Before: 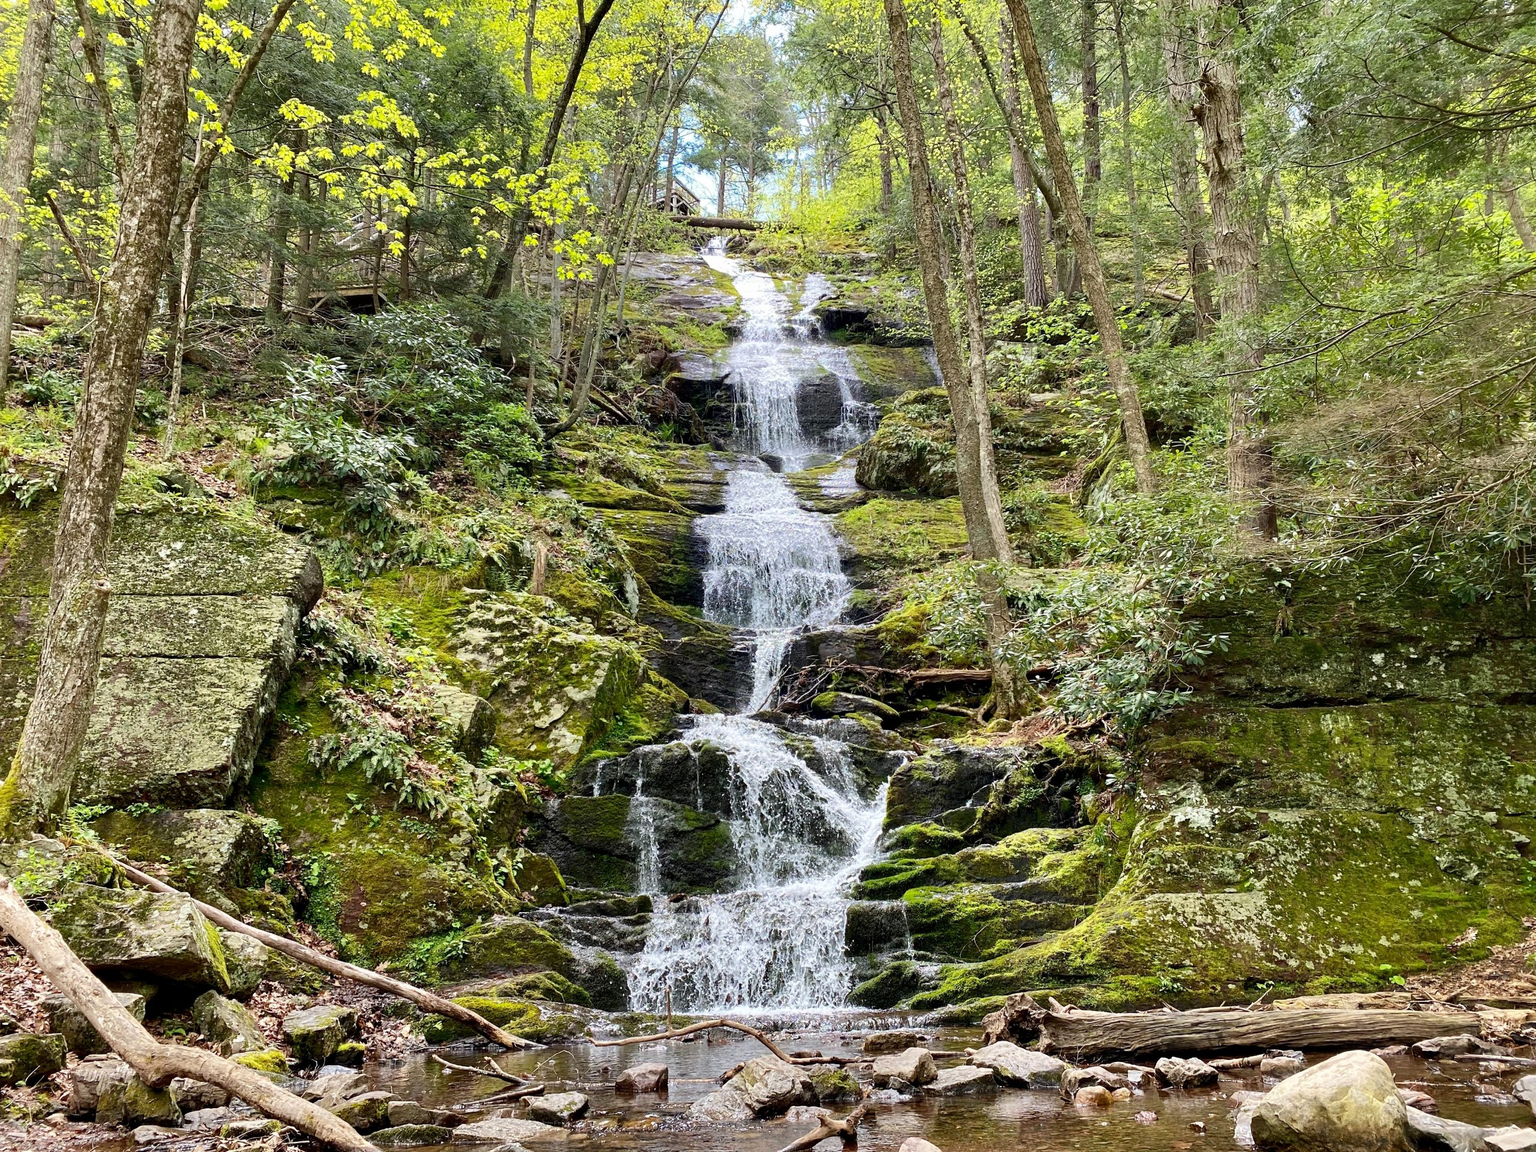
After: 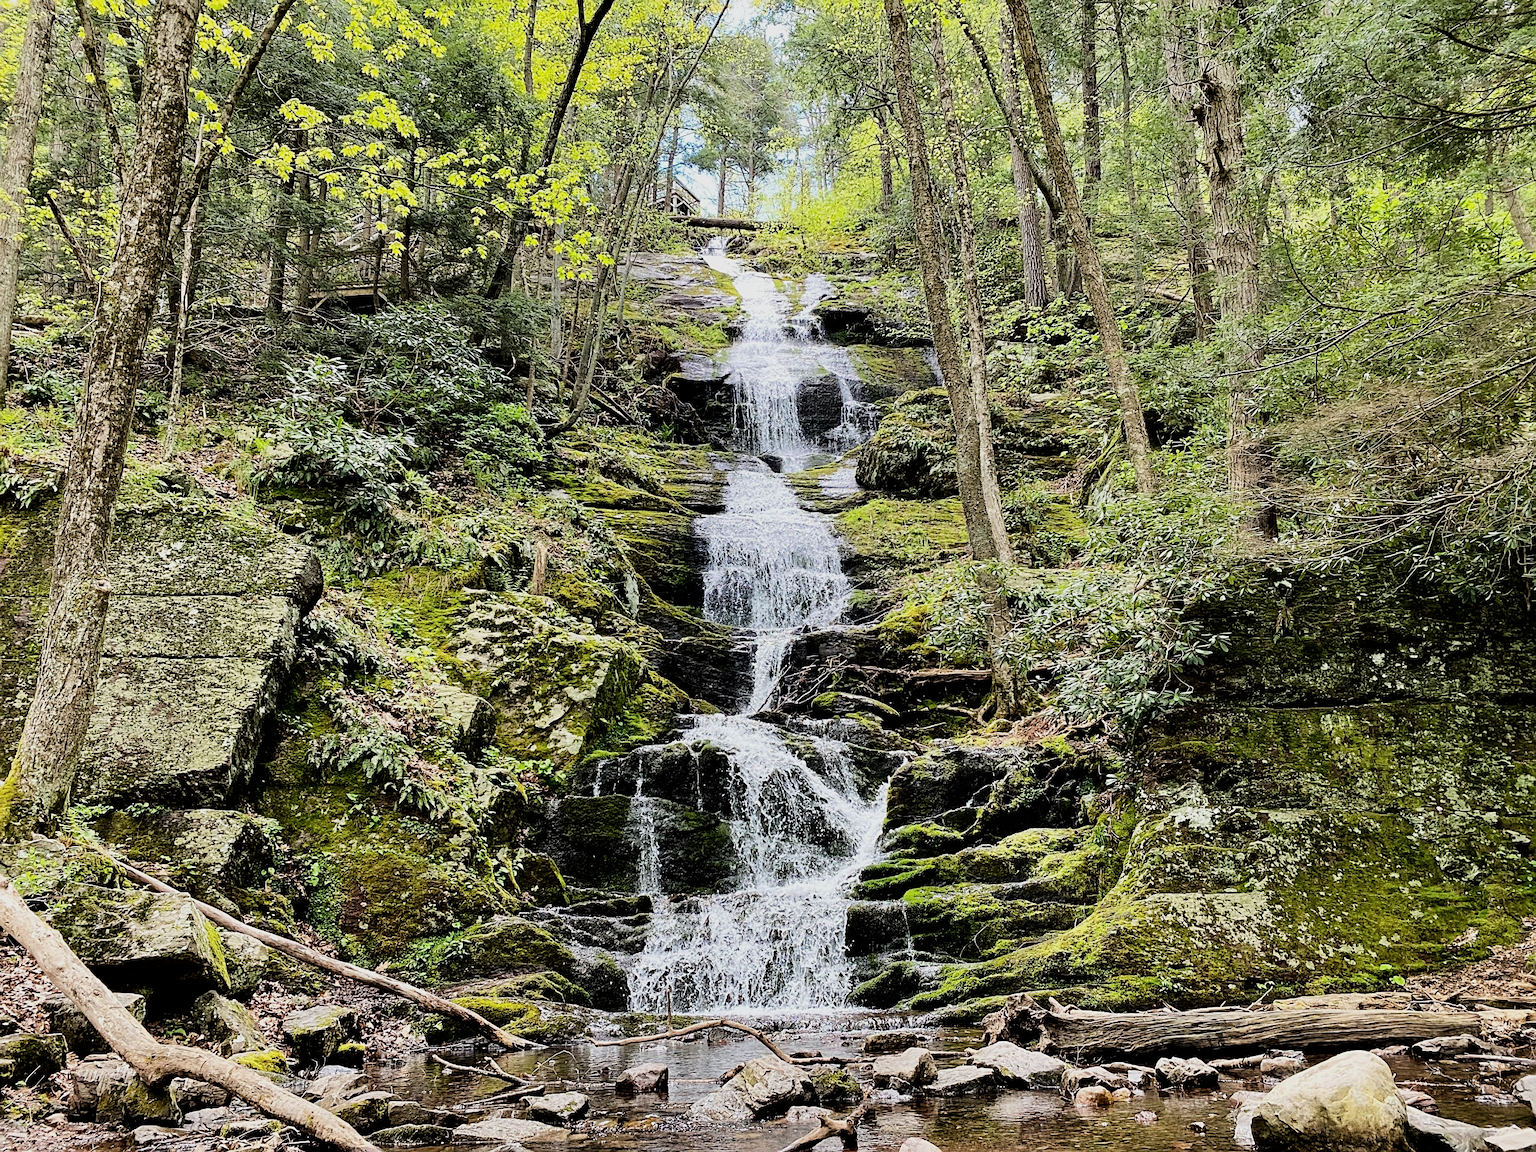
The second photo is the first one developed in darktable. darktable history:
filmic rgb: black relative exposure -5 EV, hardness 2.88, contrast 1.4, highlights saturation mix -30%
sharpen: on, module defaults
